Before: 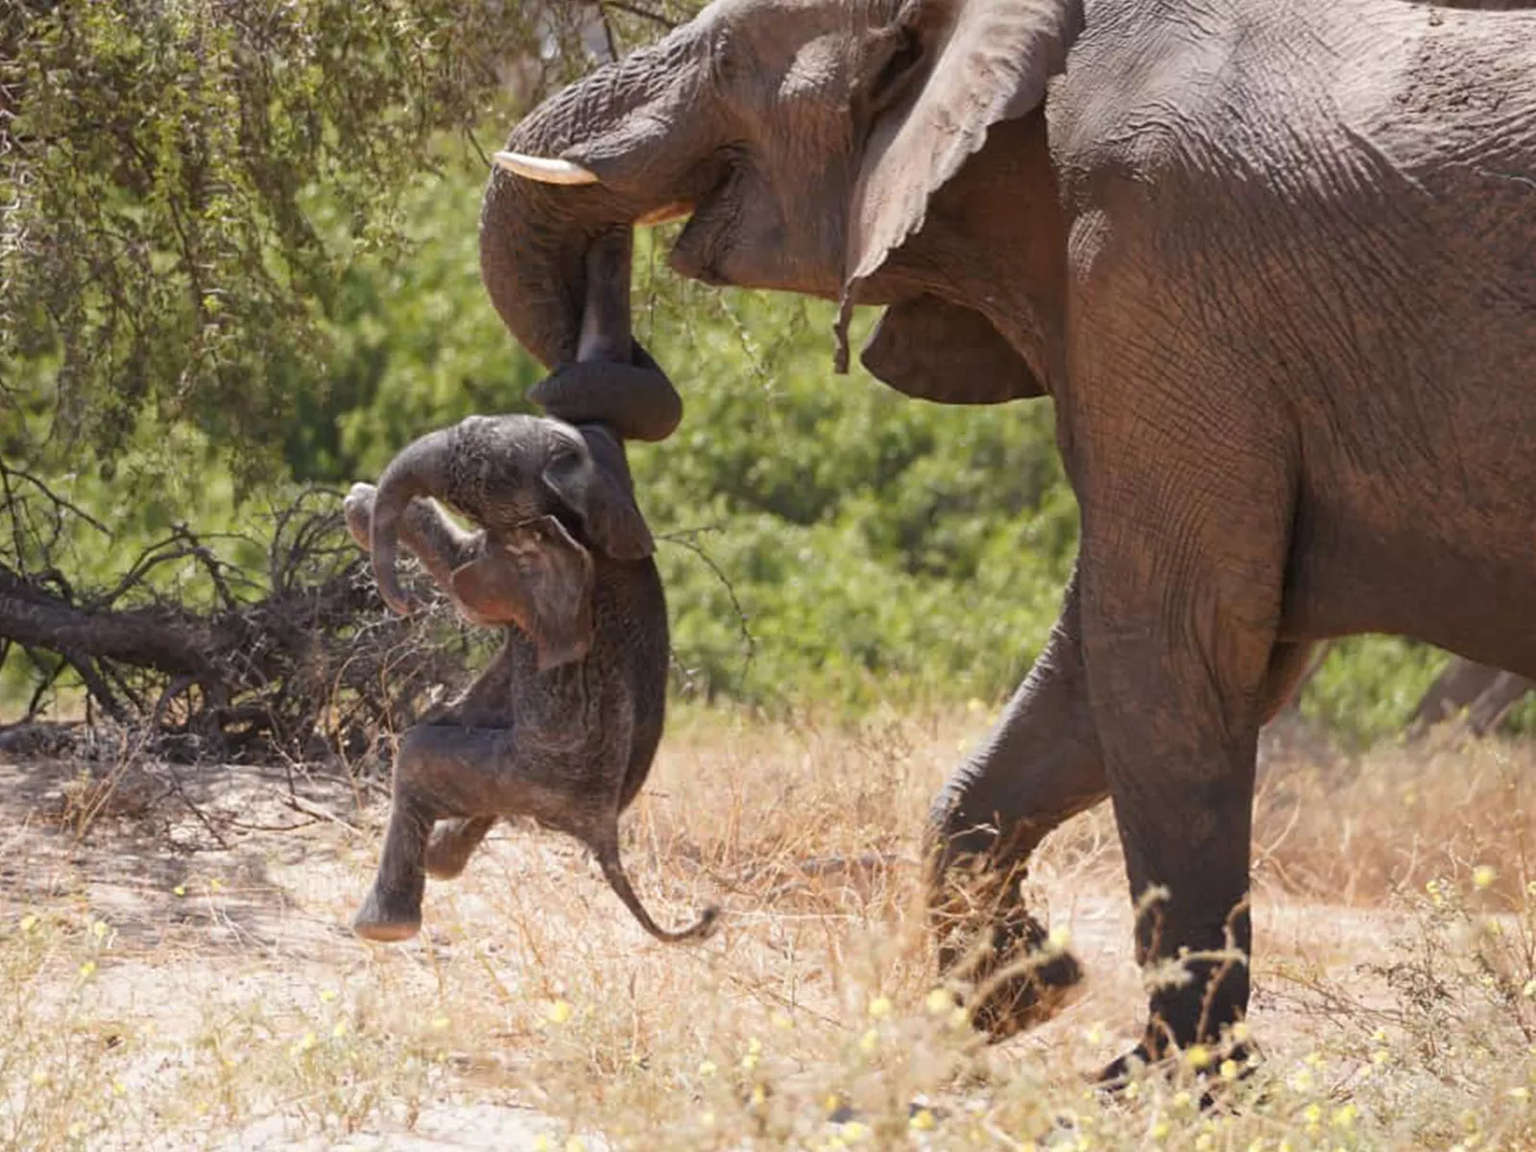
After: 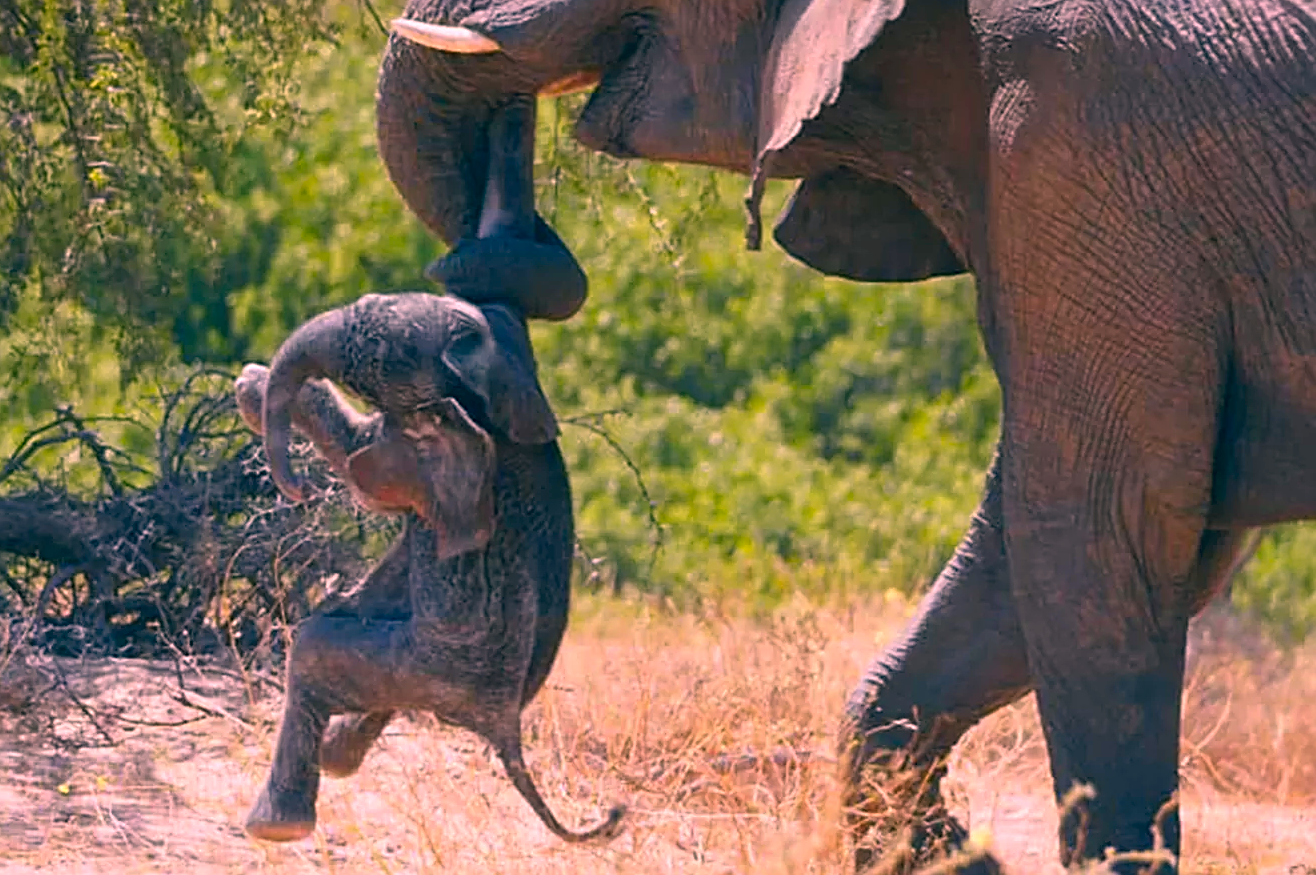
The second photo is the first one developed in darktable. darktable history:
sharpen: radius 2.732
crop: left 7.741%, top 11.625%, right 10.001%, bottom 15.446%
color correction: highlights a* 16.69, highlights b* 0.304, shadows a* -15.15, shadows b* -13.81, saturation 1.54
